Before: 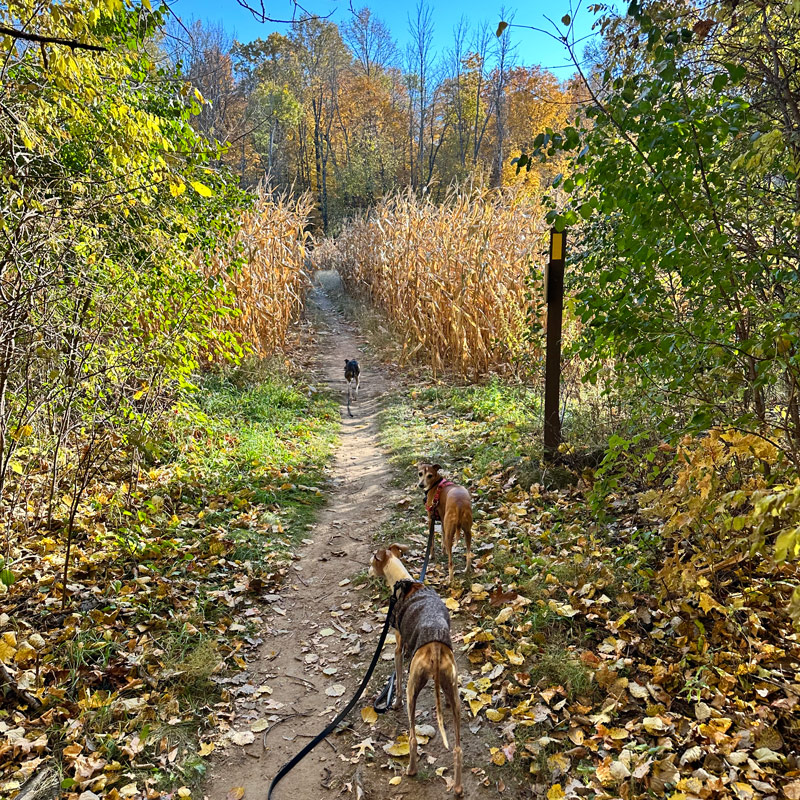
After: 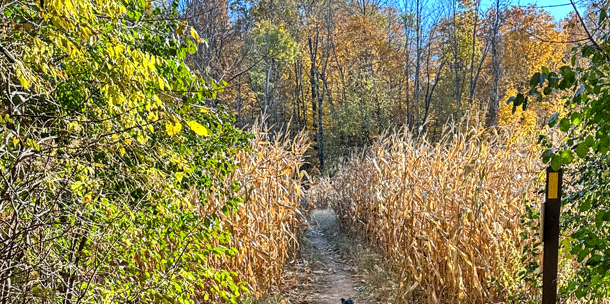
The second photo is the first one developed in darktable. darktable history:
grain: strength 26%
local contrast: on, module defaults
crop: left 0.579%, top 7.627%, right 23.167%, bottom 54.275%
